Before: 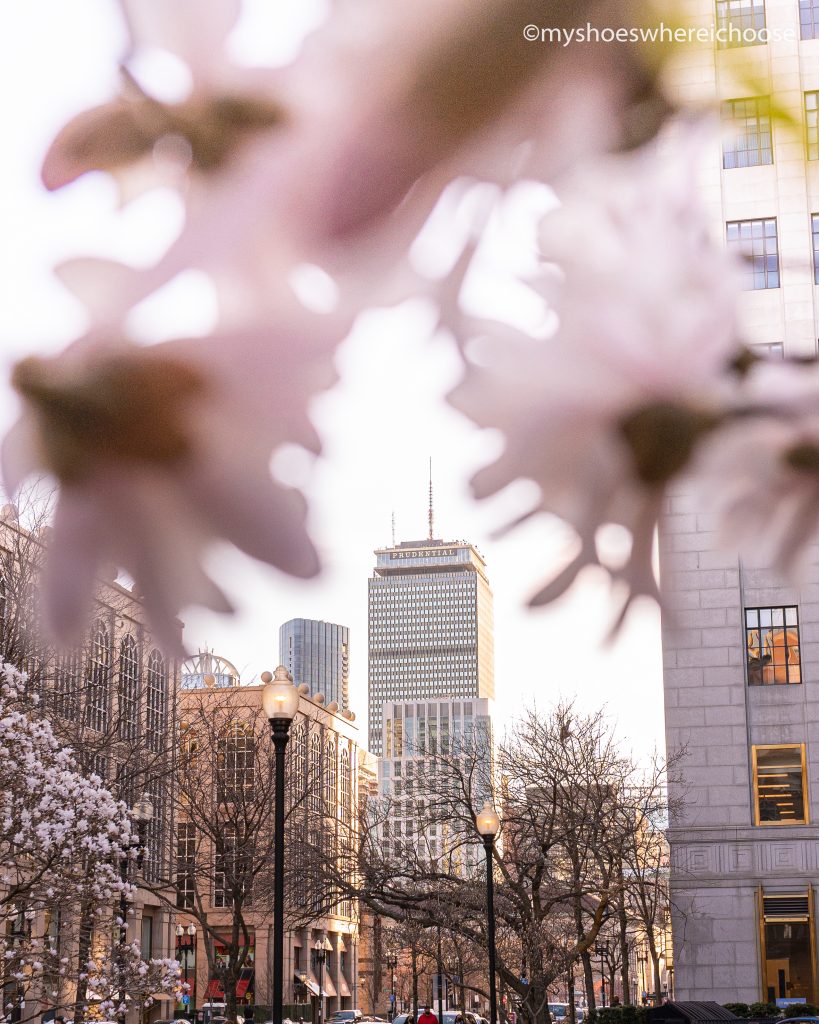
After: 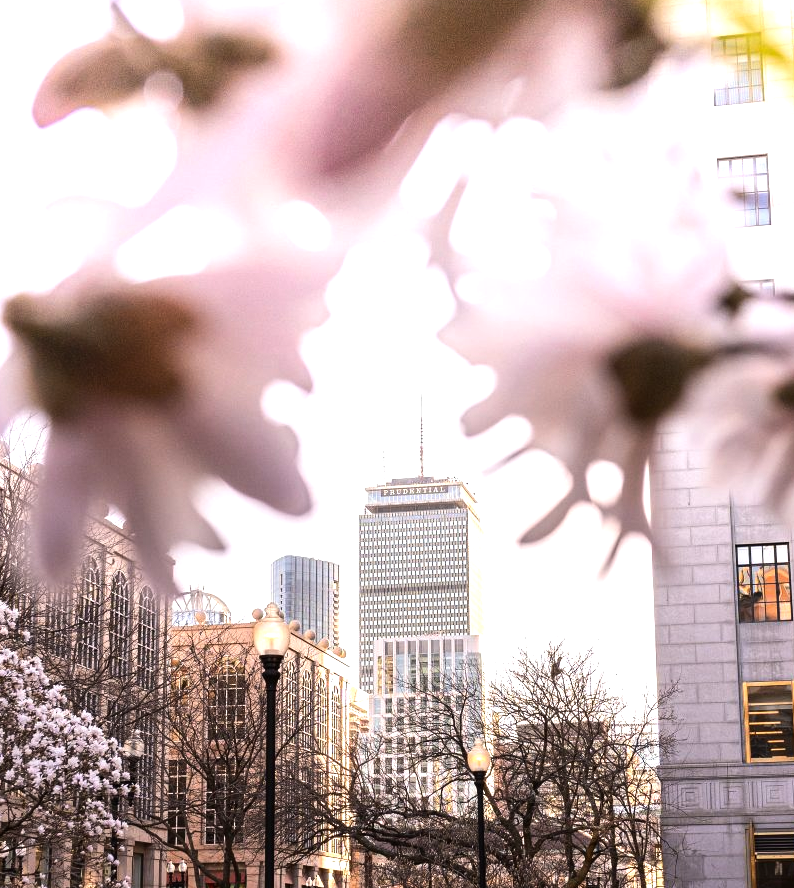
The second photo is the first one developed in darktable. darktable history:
crop: left 1.217%, top 6.191%, right 1.717%, bottom 7.004%
tone equalizer: -8 EV -0.739 EV, -7 EV -0.687 EV, -6 EV -0.624 EV, -5 EV -0.379 EV, -3 EV 0.385 EV, -2 EV 0.6 EV, -1 EV 0.692 EV, +0 EV 0.722 EV, edges refinement/feathering 500, mask exposure compensation -1.57 EV, preserve details no
